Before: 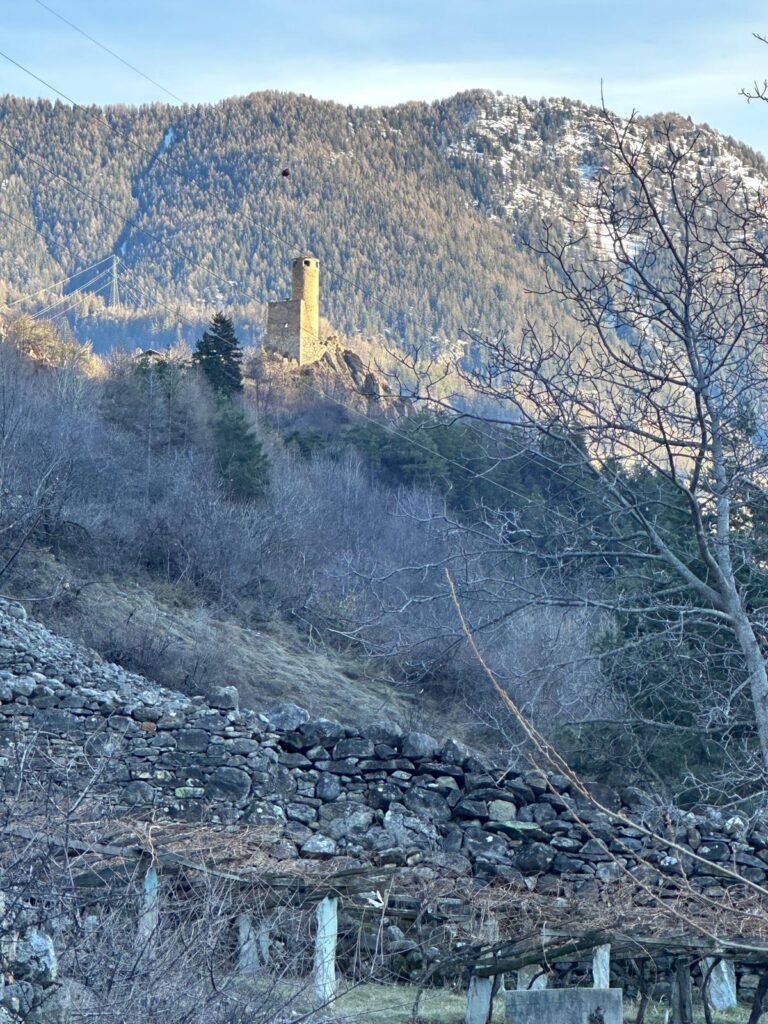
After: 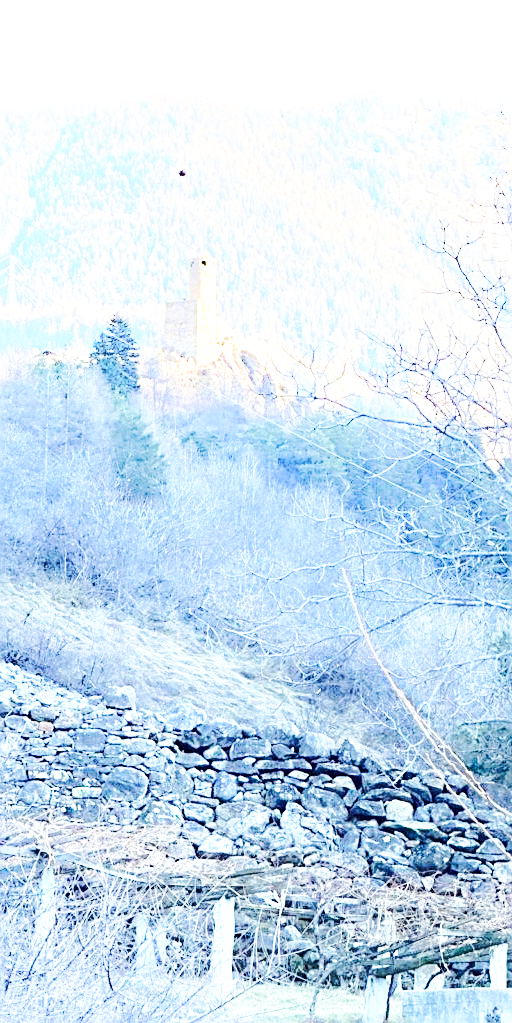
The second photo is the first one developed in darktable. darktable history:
shadows and highlights: shadows -40.15, highlights 62.88, soften with gaussian
exposure: black level correction 0.001, exposure 1.116 EV, compensate highlight preservation false
base curve: curves: ch0 [(0, 0) (0.032, 0.037) (0.105, 0.228) (0.435, 0.76) (0.856, 0.983) (1, 1)], preserve colors none
crop and rotate: left 13.537%, right 19.796%
sharpen: on, module defaults
